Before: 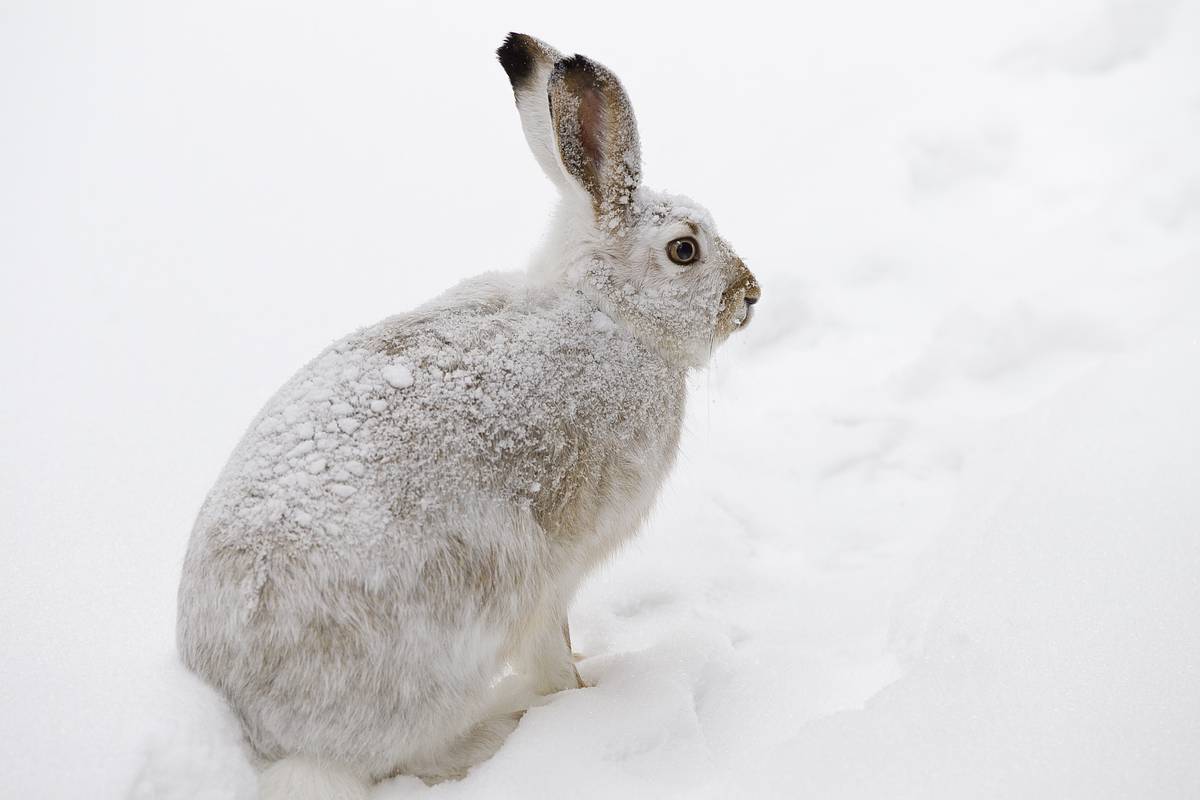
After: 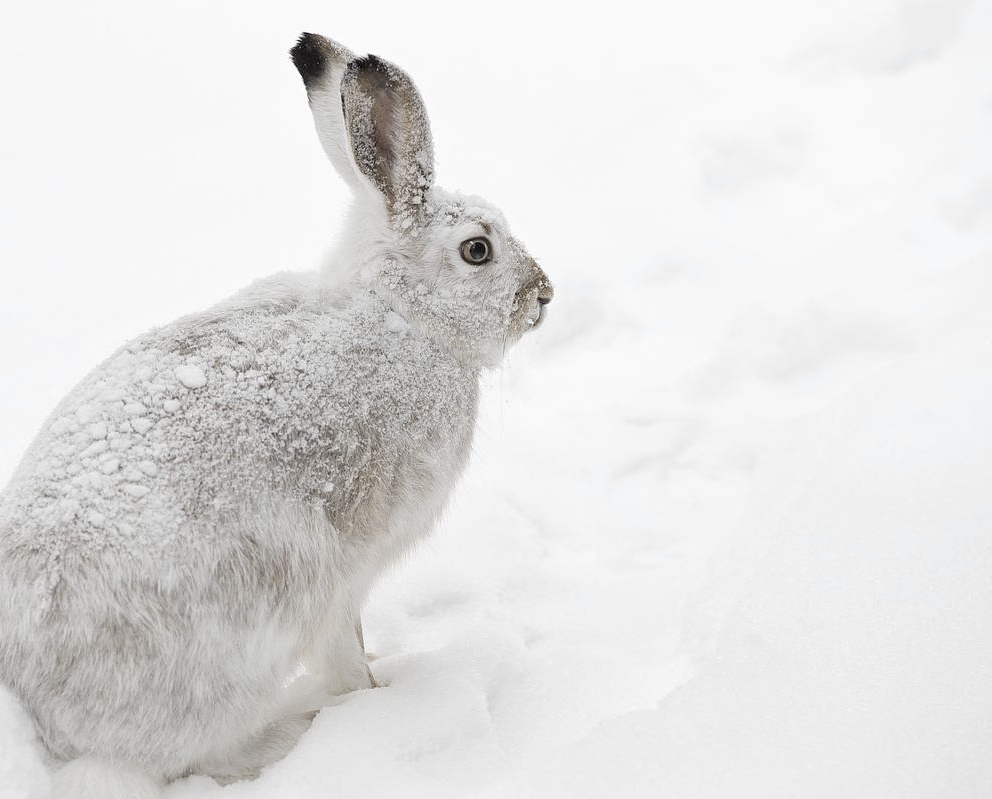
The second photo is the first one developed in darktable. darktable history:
crop: left 17.291%, bottom 0.016%
local contrast: highlights 102%, shadows 100%, detail 120%, midtone range 0.2
contrast brightness saturation: brightness 0.181, saturation -0.505
